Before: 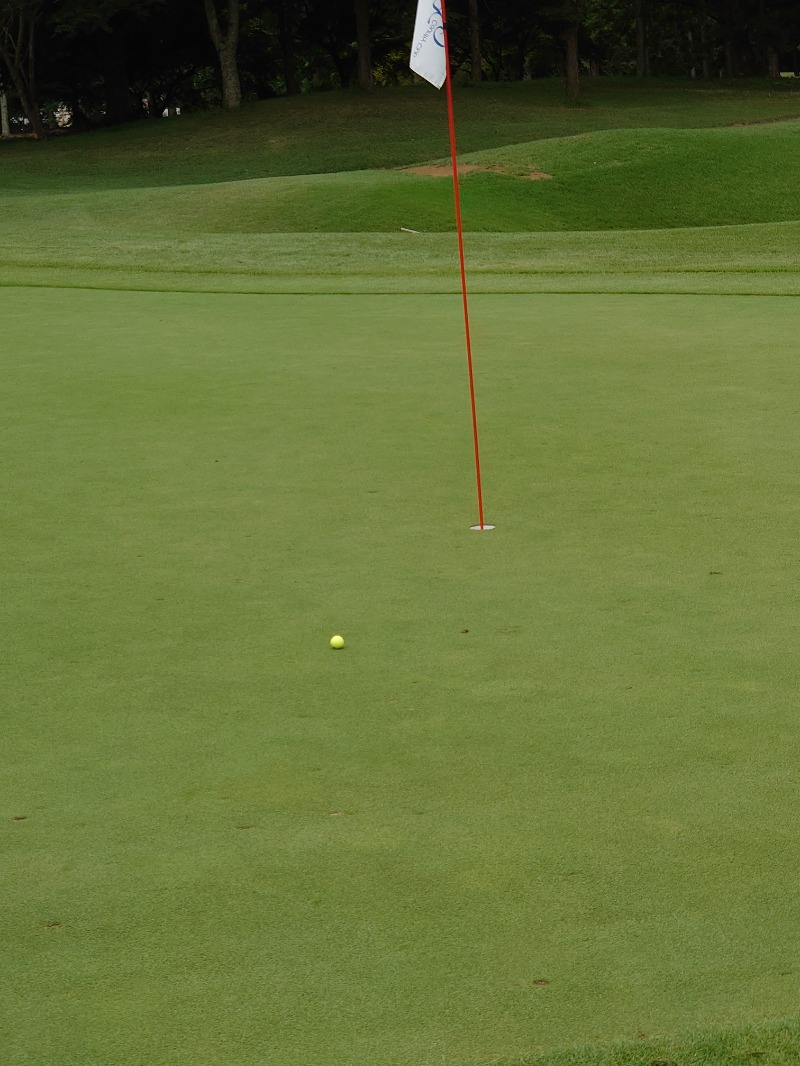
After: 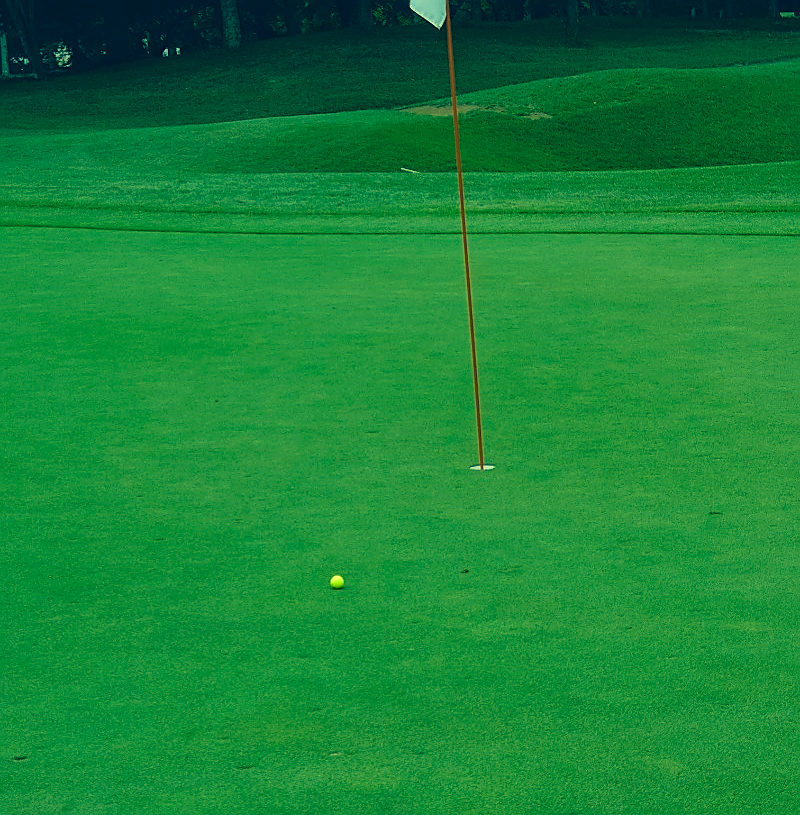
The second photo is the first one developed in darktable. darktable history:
crop: top 5.671%, bottom 17.814%
tone equalizer: -7 EV 0.115 EV
color calibration: illuminant F (fluorescent), F source F9 (Cool White Deluxe 4150 K) – high CRI, x 0.374, y 0.373, temperature 4152.16 K
sharpen: on, module defaults
color correction: highlights a* -16.15, highlights b* 39.74, shadows a* -39.45, shadows b* -26.58
local contrast: on, module defaults
